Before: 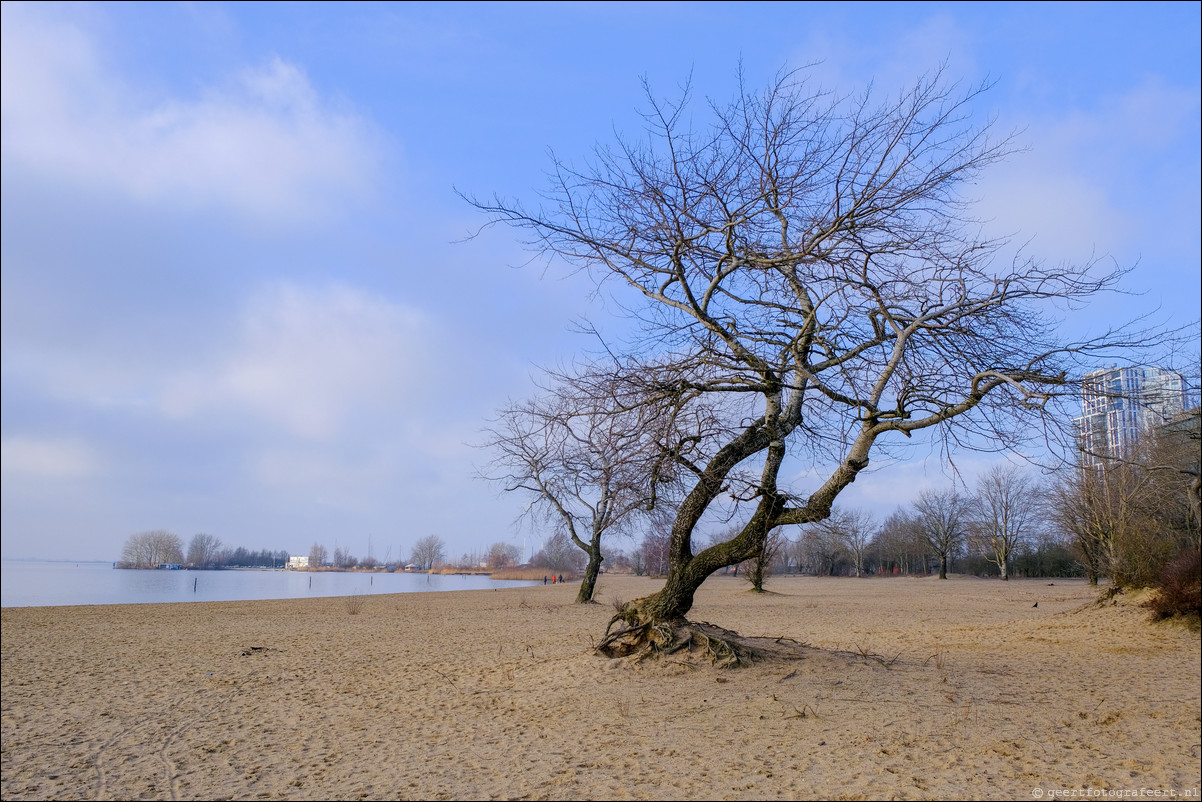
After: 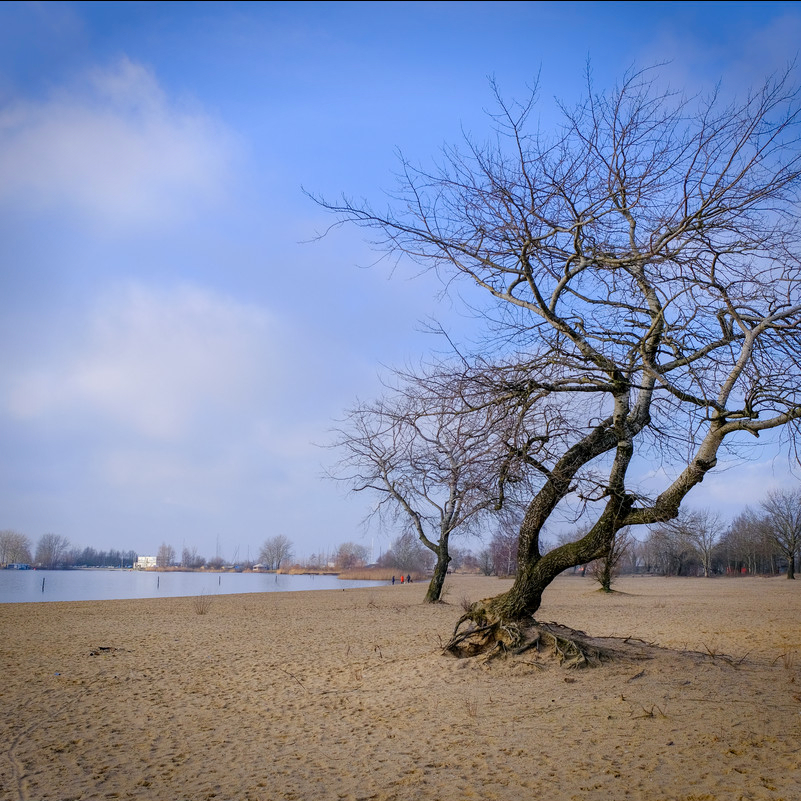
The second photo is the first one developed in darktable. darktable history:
crop and rotate: left 12.648%, right 20.685%
vignetting: fall-off start 88.53%, fall-off radius 44.2%, saturation 0.376, width/height ratio 1.161
